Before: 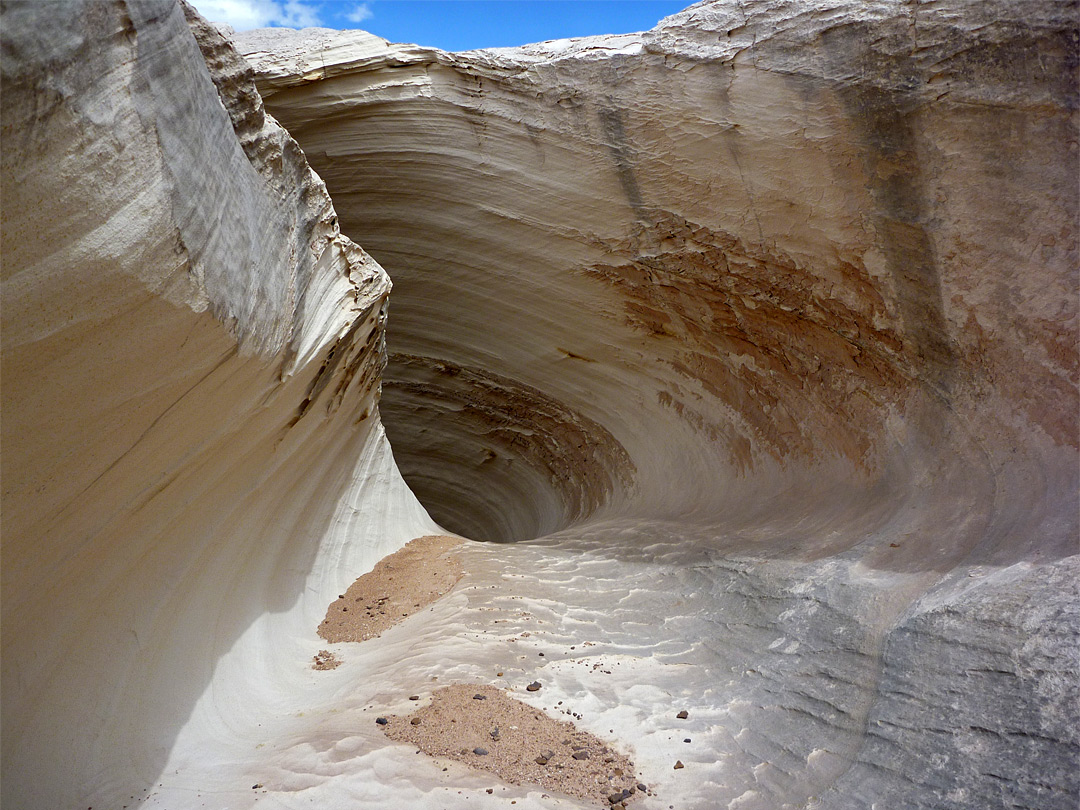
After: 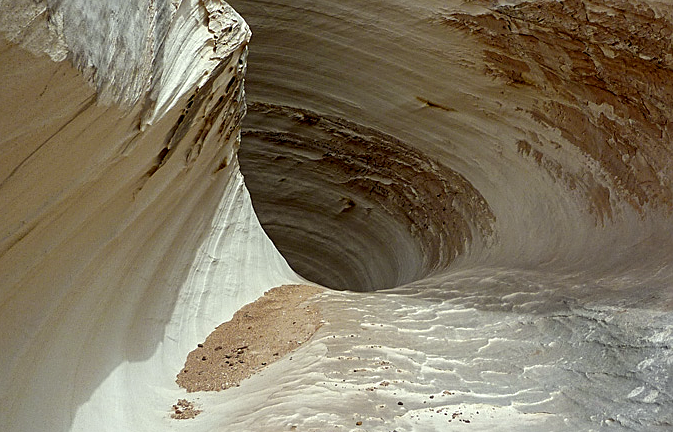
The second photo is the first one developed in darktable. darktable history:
sharpen: amount 0.494
local contrast: on, module defaults
crop: left 13.061%, top 31.064%, right 24.603%, bottom 15.547%
color correction: highlights a* -4.55, highlights b* 5.04, saturation 0.969
